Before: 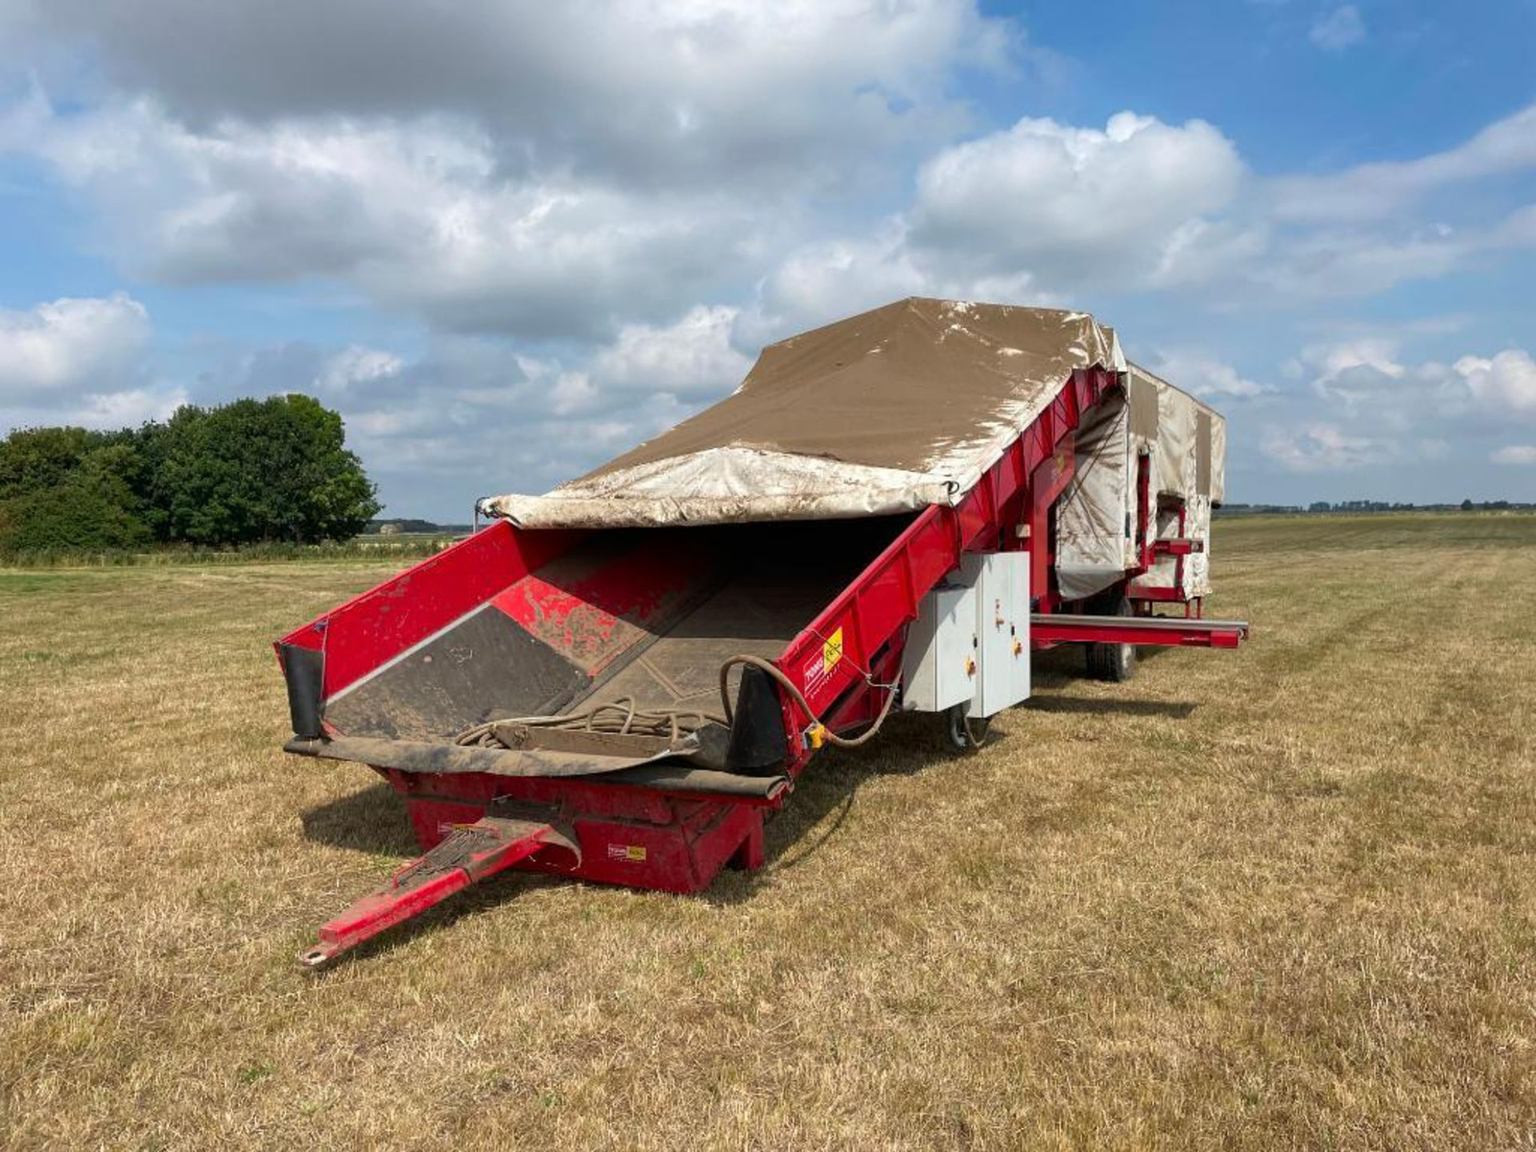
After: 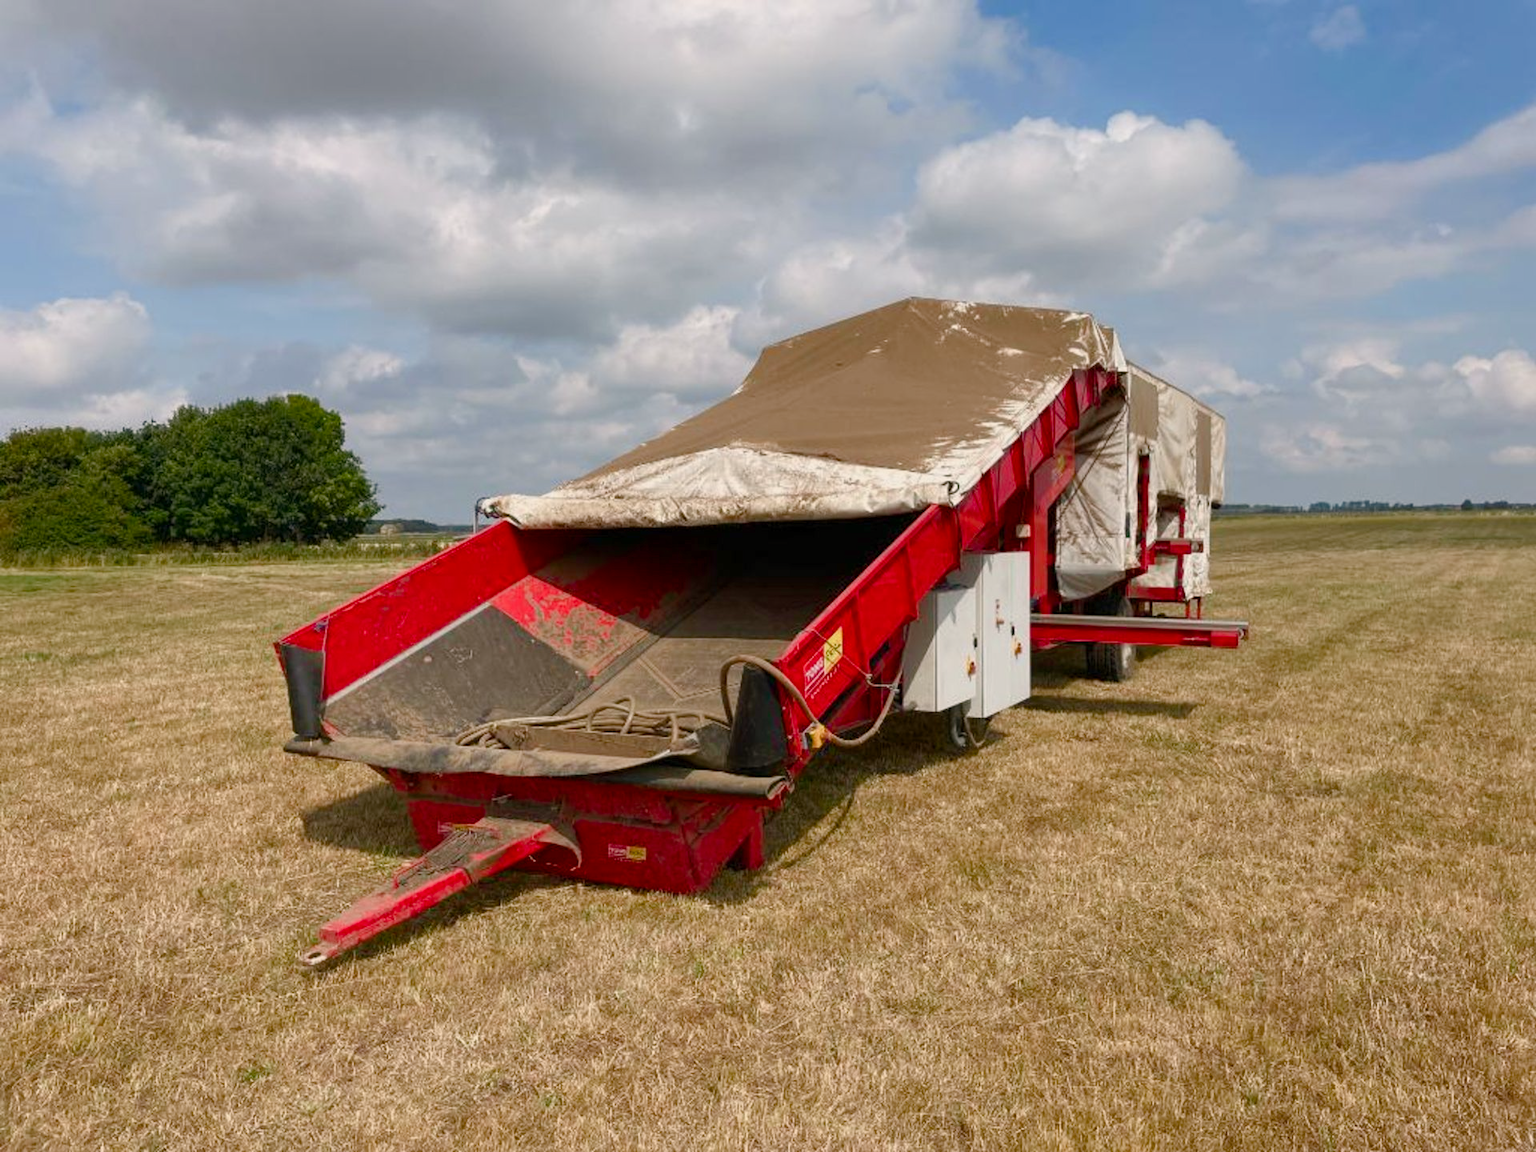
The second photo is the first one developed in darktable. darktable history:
color calibration: x 0.329, y 0.345, temperature 5633 K
white balance: red 1.009, blue 1.027
color balance rgb: shadows lift › chroma 1%, shadows lift › hue 113°, highlights gain › chroma 0.2%, highlights gain › hue 333°, perceptual saturation grading › global saturation 20%, perceptual saturation grading › highlights -50%, perceptual saturation grading › shadows 25%, contrast -10%
